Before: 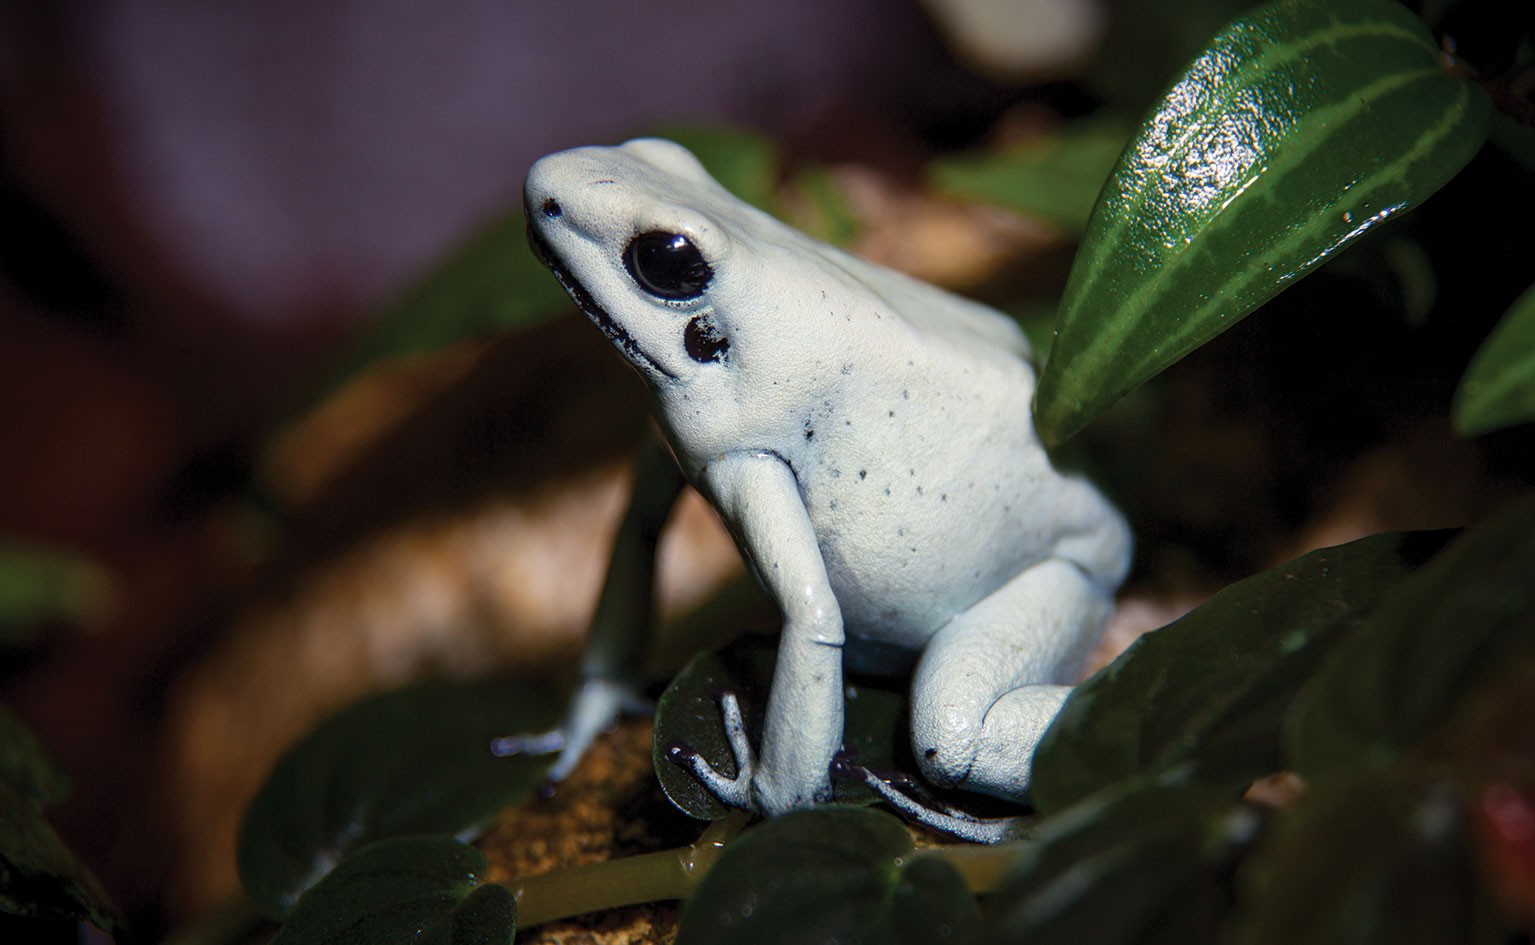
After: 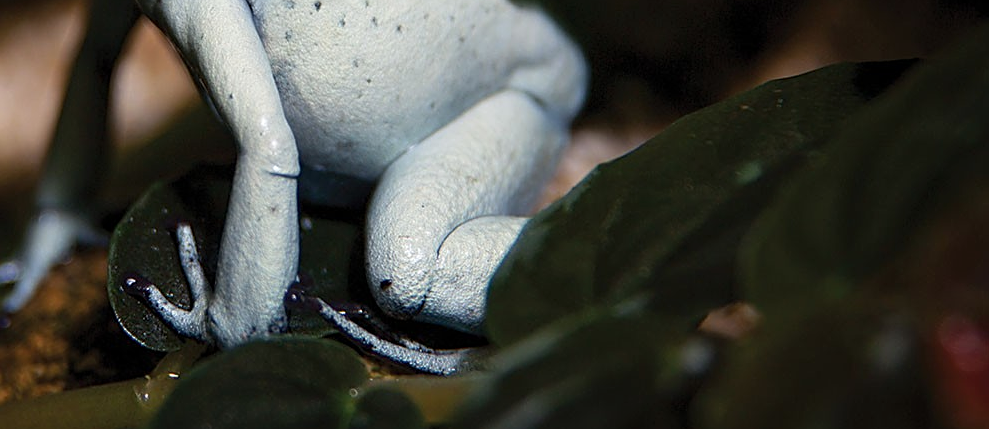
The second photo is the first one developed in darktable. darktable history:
exposure: exposure -0.053 EV, compensate highlight preservation false
crop and rotate: left 35.547%, top 49.697%, bottom 4.888%
sharpen: on, module defaults
